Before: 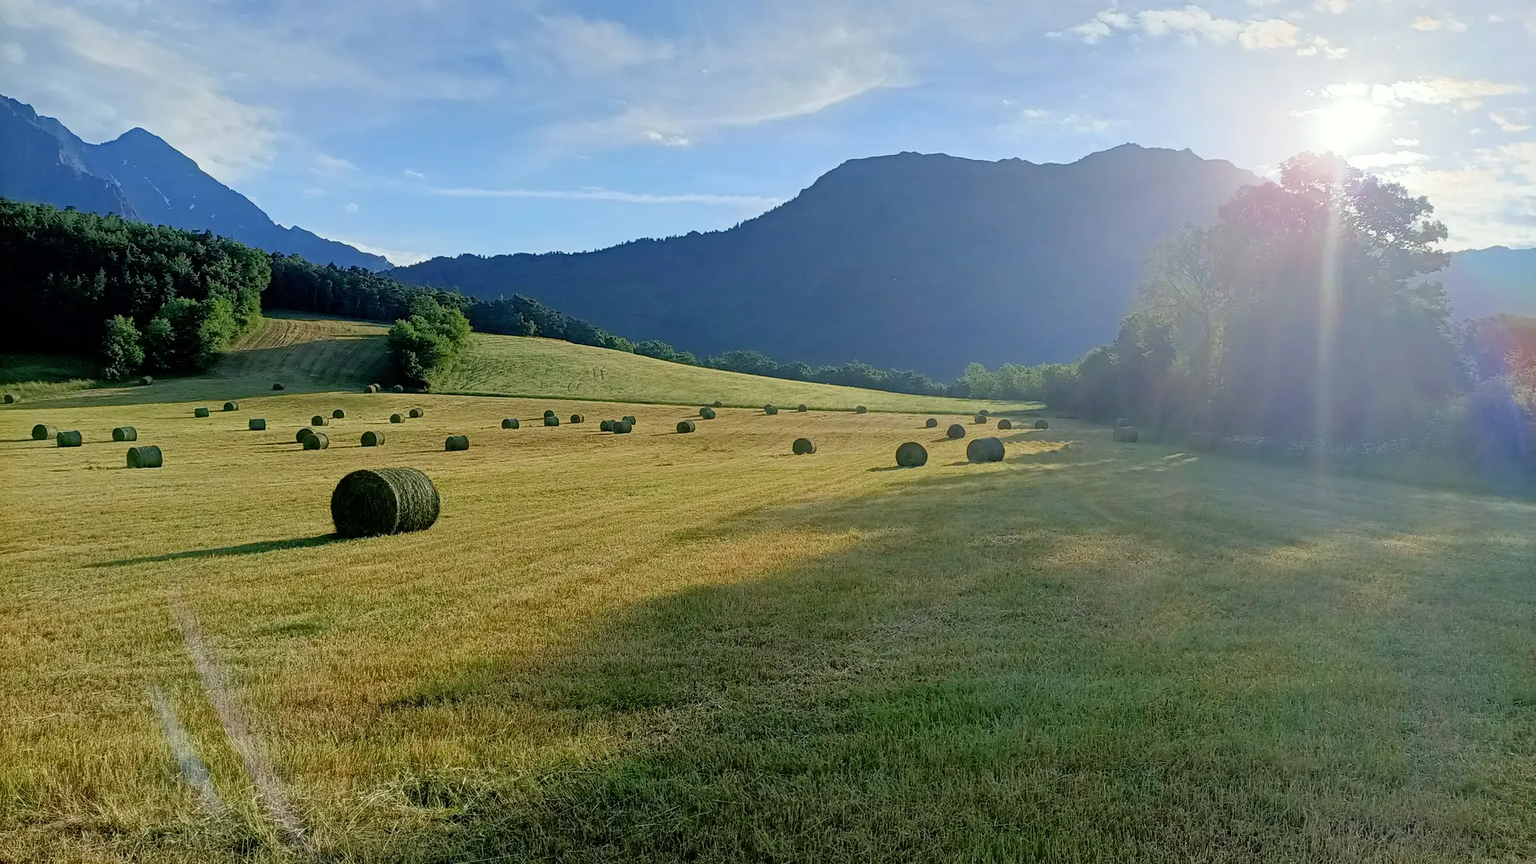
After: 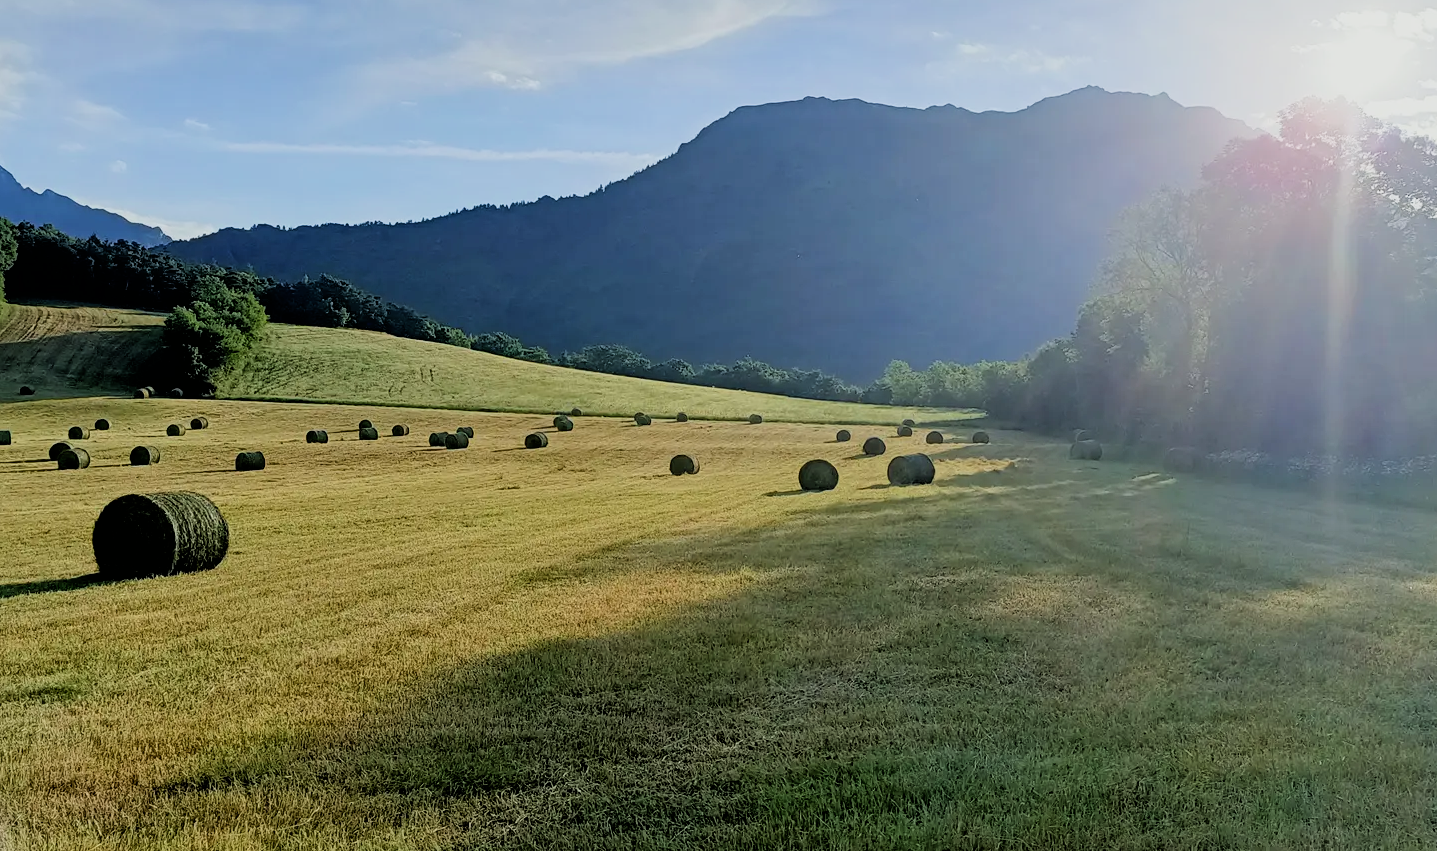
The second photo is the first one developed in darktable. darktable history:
filmic rgb: black relative exposure -5 EV, hardness 2.88, contrast 1.3, highlights saturation mix -30%
crop: left 16.768%, top 8.653%, right 8.362%, bottom 12.485%
